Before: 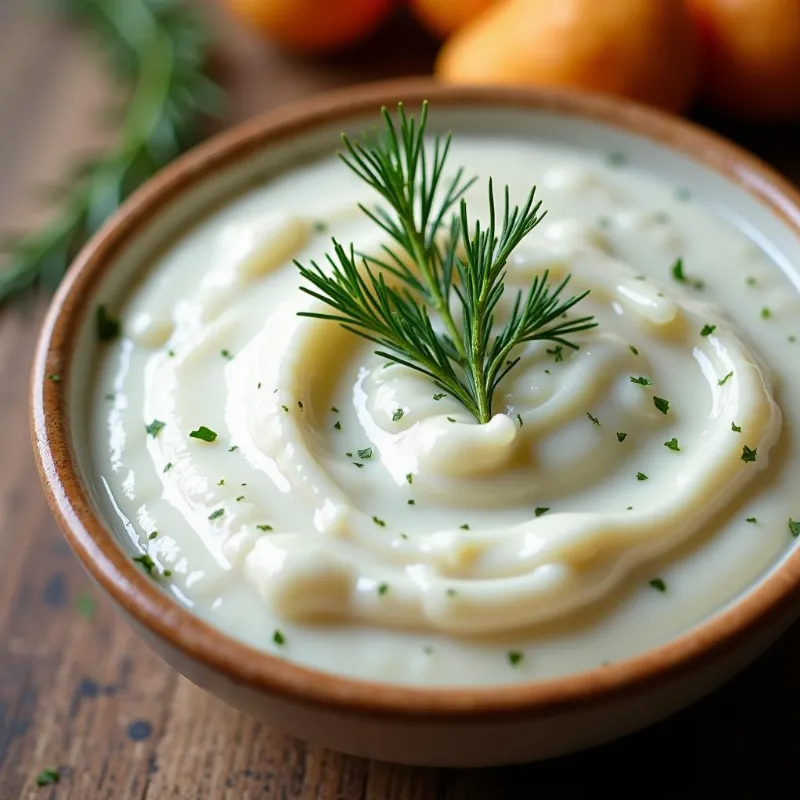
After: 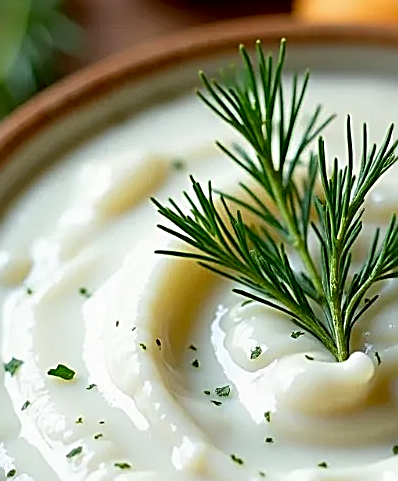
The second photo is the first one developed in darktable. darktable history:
crop: left 17.754%, top 7.79%, right 32.434%, bottom 31.997%
sharpen: amount 1.005
exposure: black level correction 0.007, compensate exposure bias true, compensate highlight preservation false
